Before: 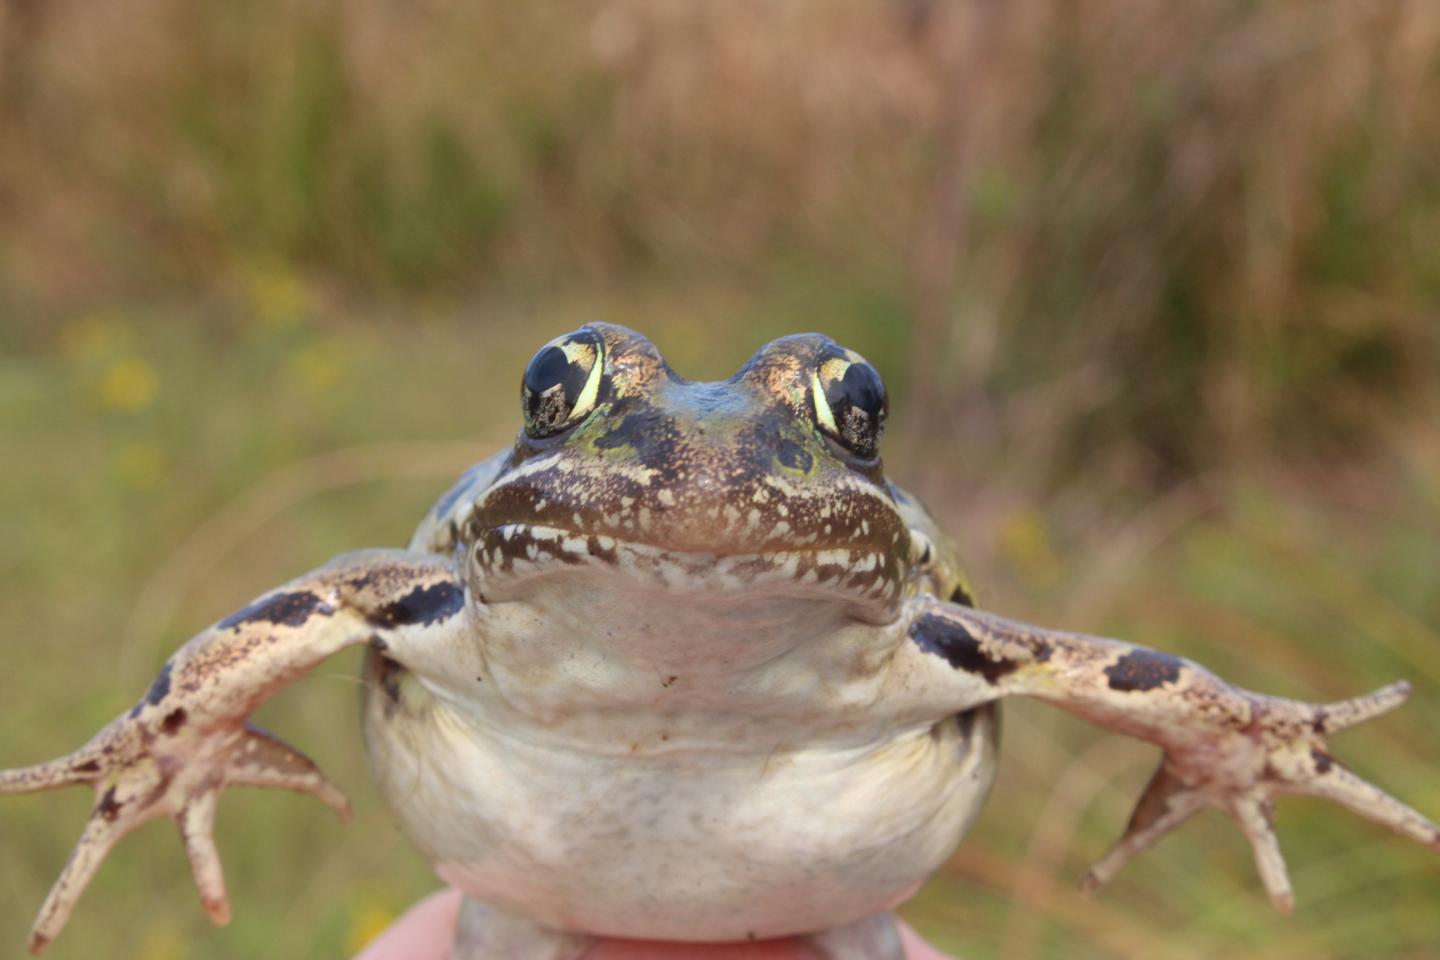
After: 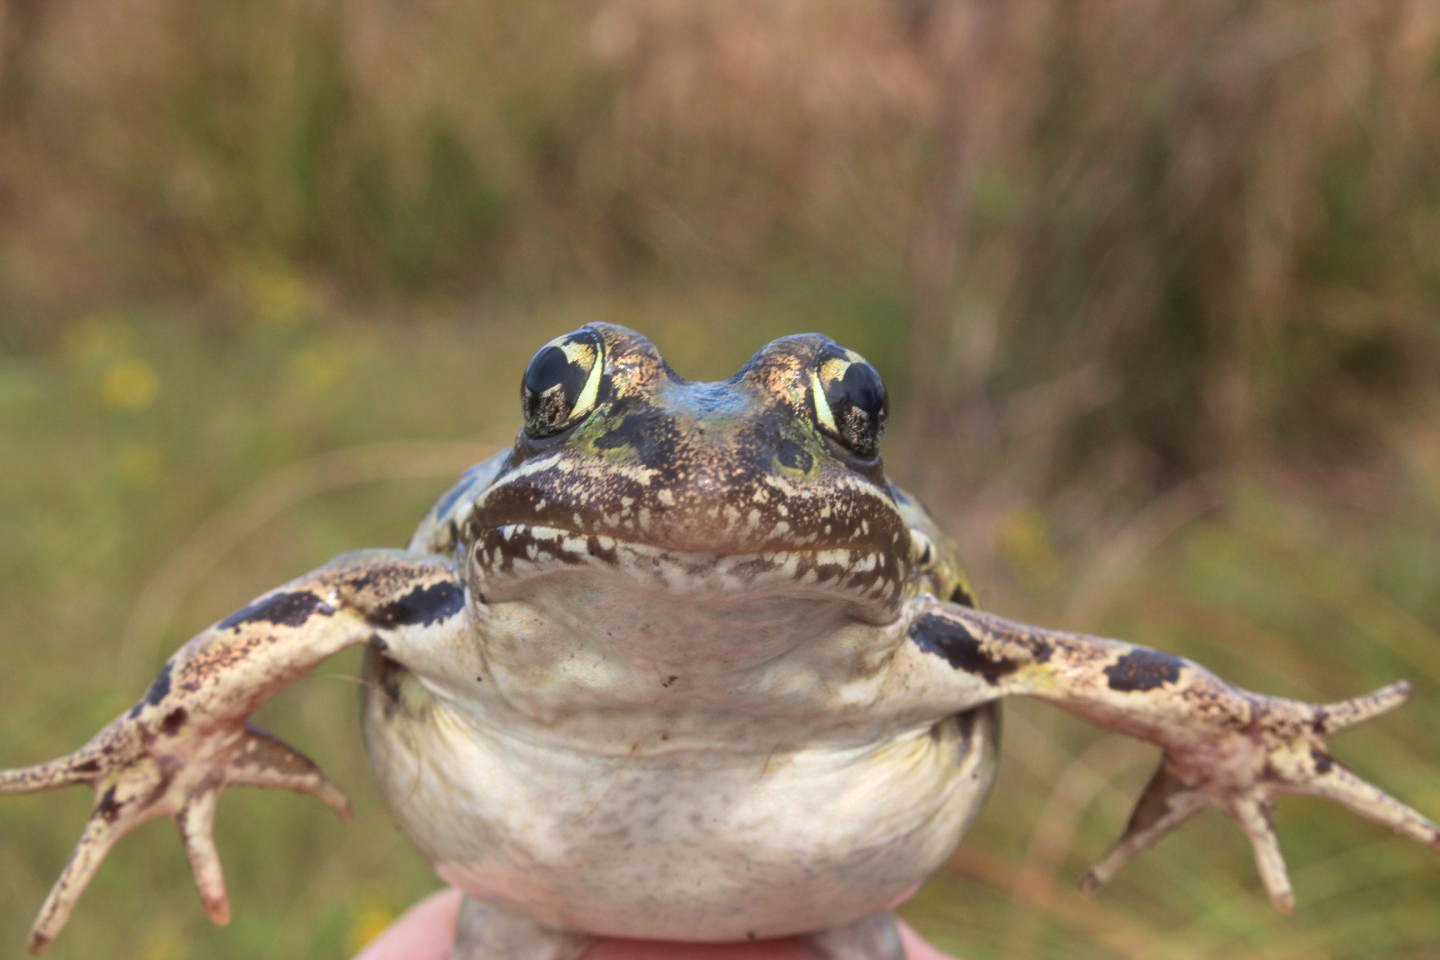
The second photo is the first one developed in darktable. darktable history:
local contrast: on, module defaults
tone curve: curves: ch0 [(0, 0) (0.003, 0.013) (0.011, 0.02) (0.025, 0.037) (0.044, 0.068) (0.069, 0.108) (0.1, 0.138) (0.136, 0.168) (0.177, 0.203) (0.224, 0.241) (0.277, 0.281) (0.335, 0.328) (0.399, 0.382) (0.468, 0.448) (0.543, 0.519) (0.623, 0.603) (0.709, 0.705) (0.801, 0.808) (0.898, 0.903) (1, 1)], preserve colors none
